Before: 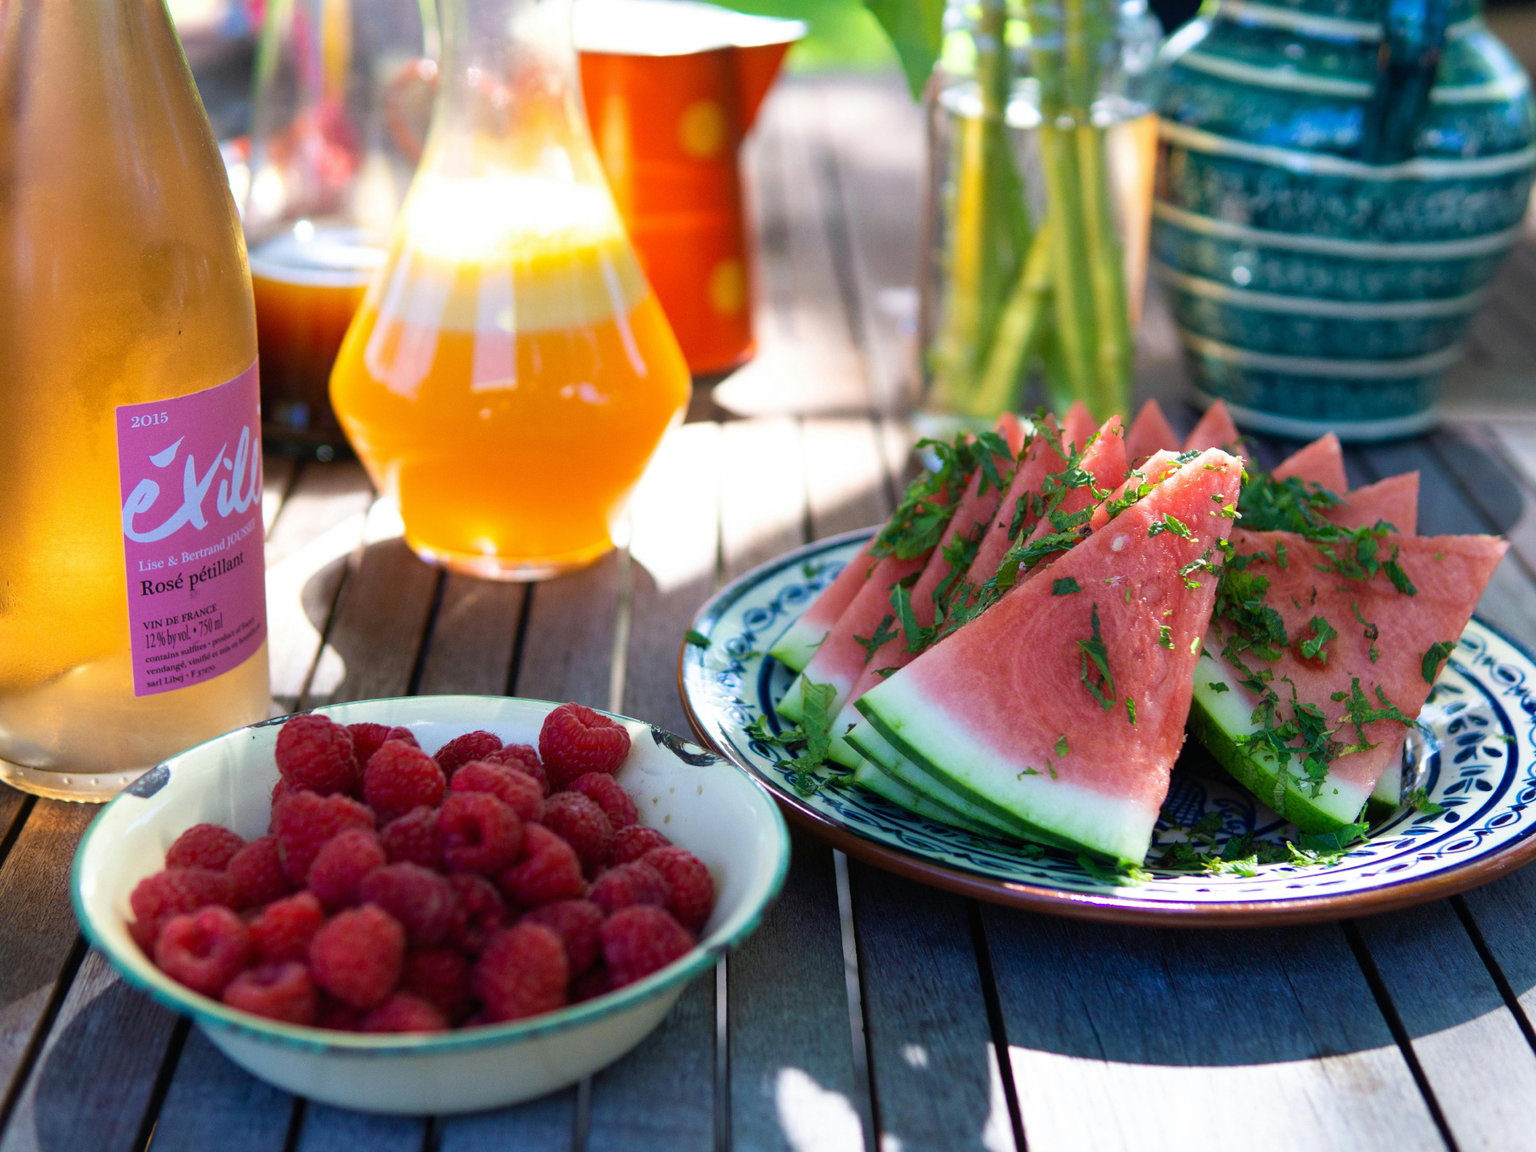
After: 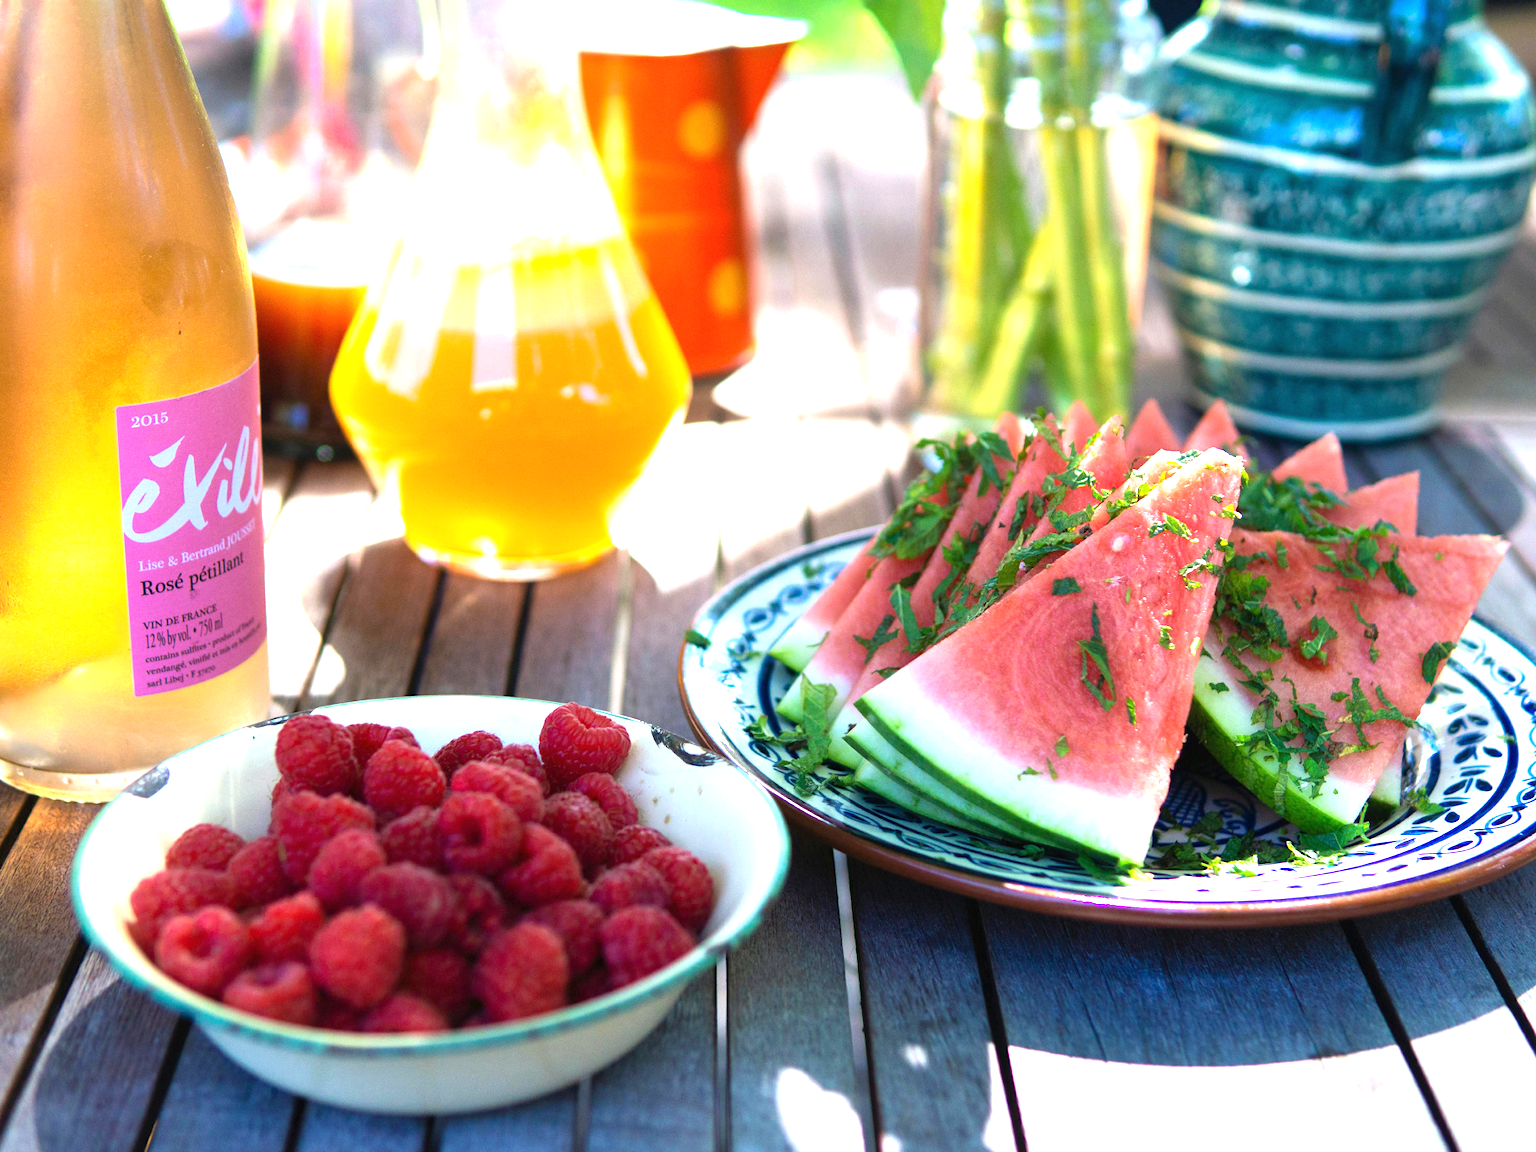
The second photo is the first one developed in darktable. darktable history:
exposure: black level correction 0, exposure 1.1 EV, compensate exposure bias true, compensate highlight preservation false
